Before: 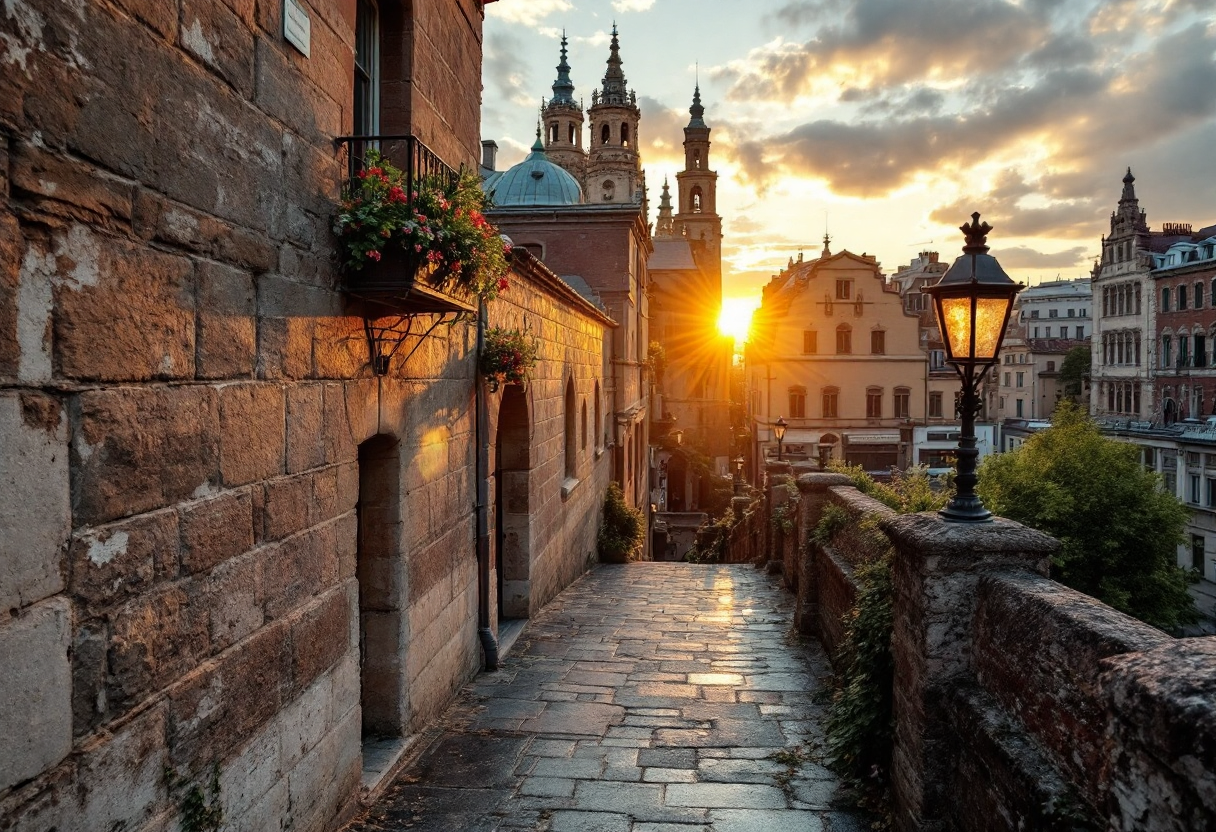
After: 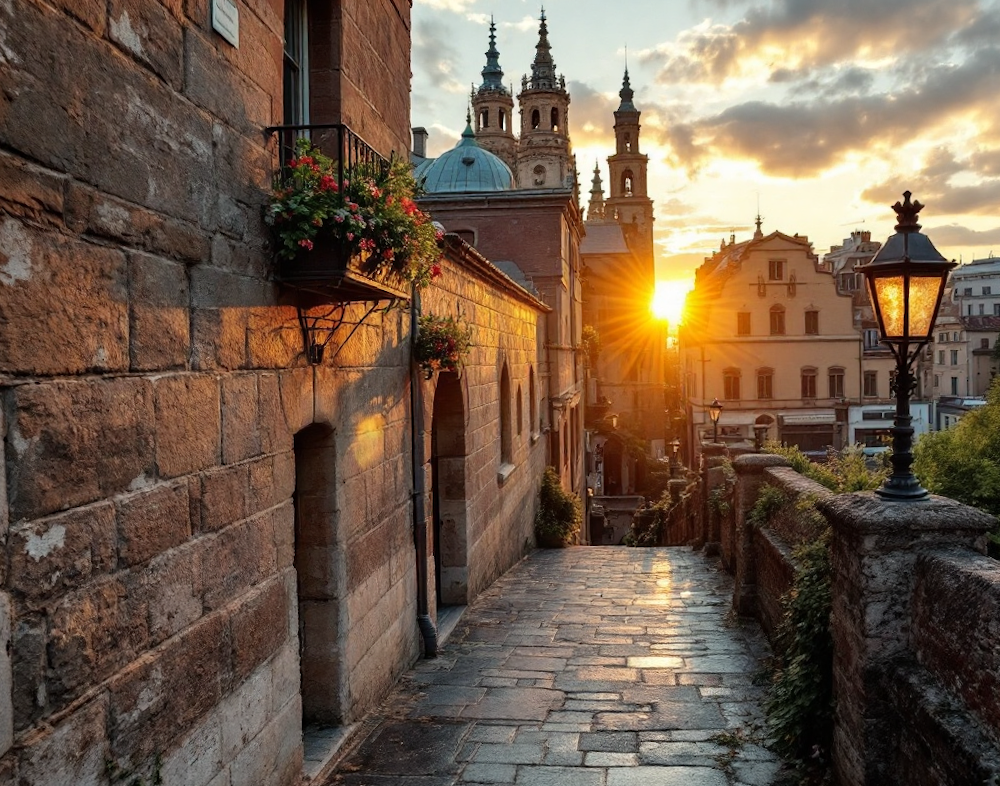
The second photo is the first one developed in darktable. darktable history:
crop and rotate: angle 1°, left 4.281%, top 0.642%, right 11.383%, bottom 2.486%
tone equalizer: on, module defaults
